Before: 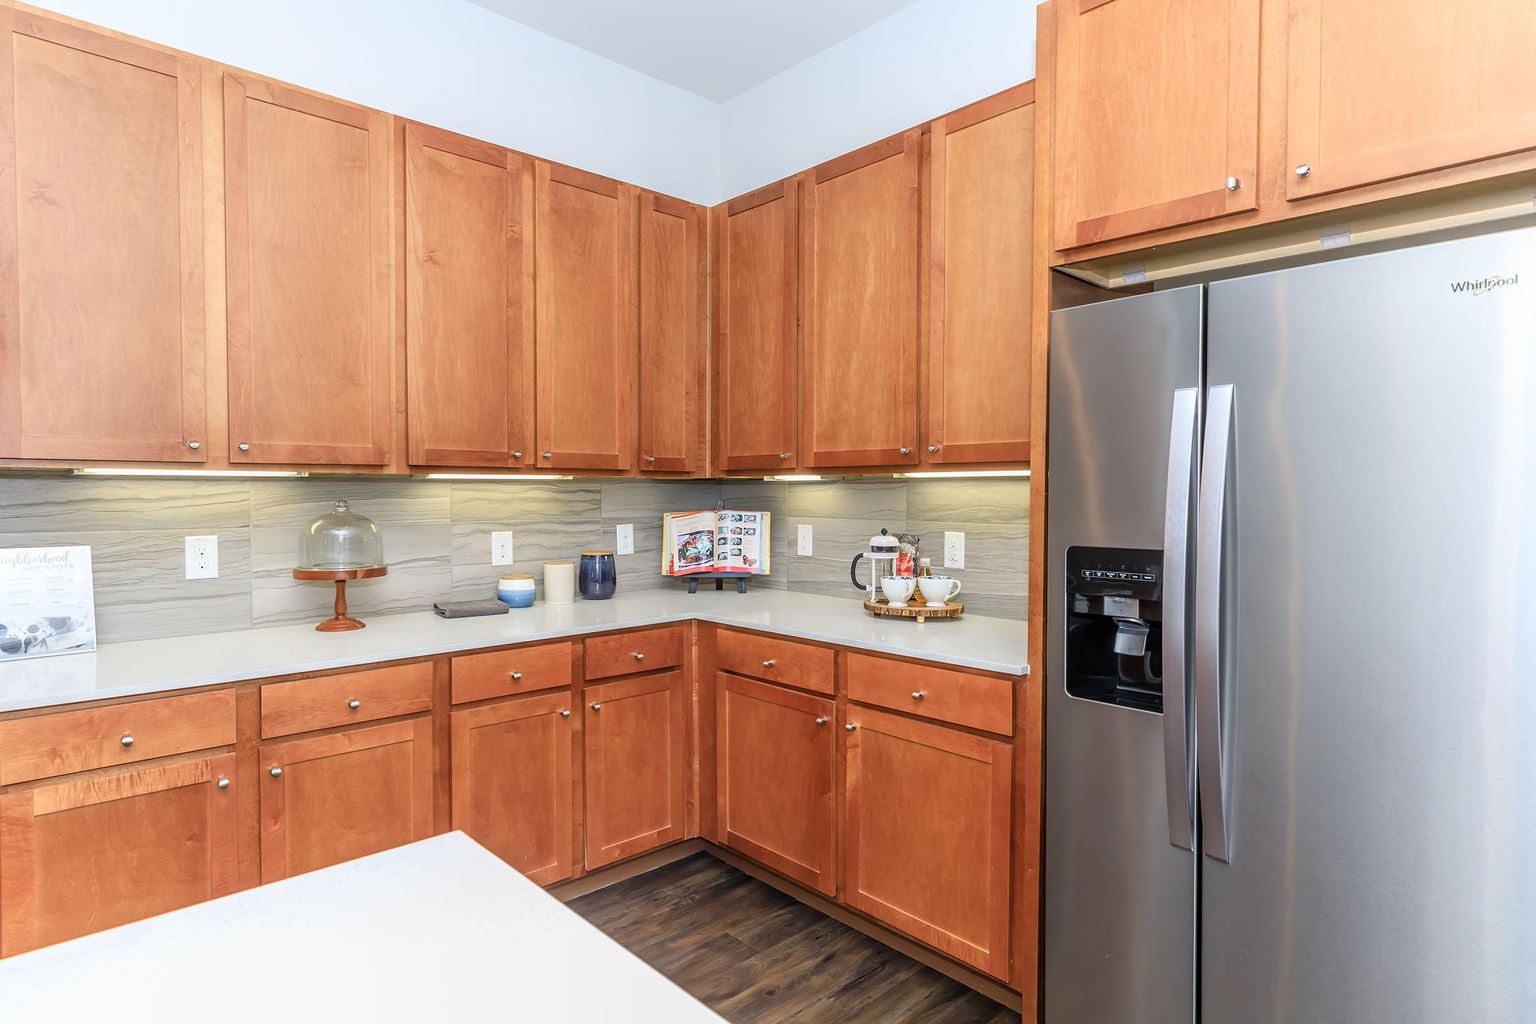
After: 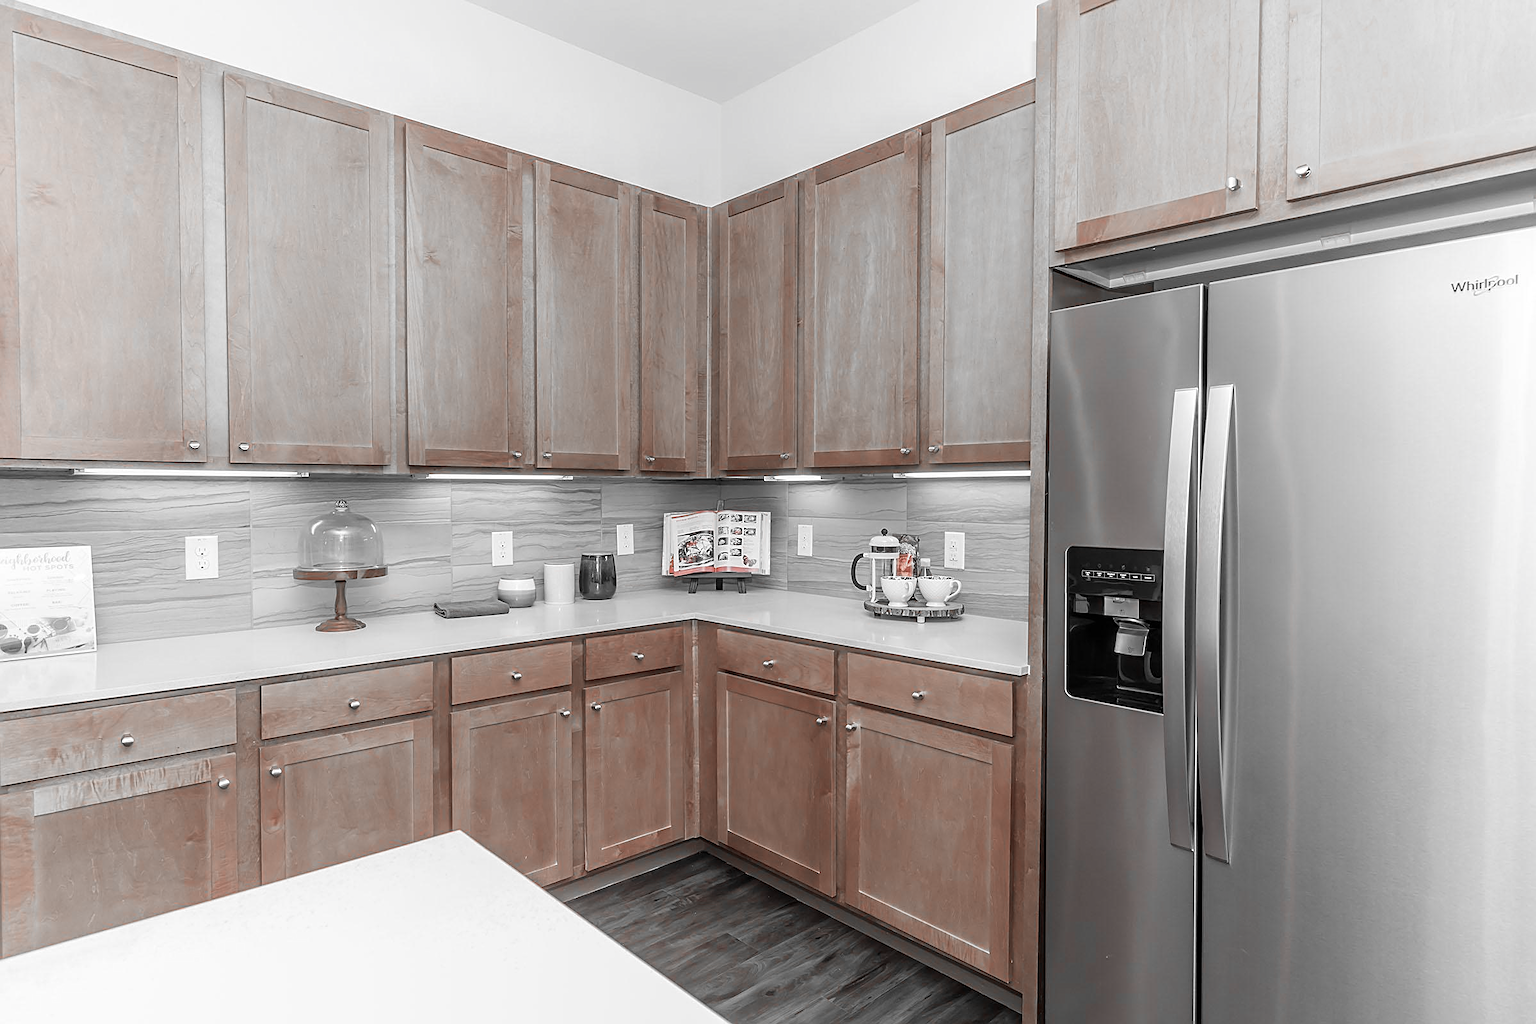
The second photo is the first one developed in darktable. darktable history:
sharpen: on, module defaults
color zones: curves: ch1 [(0, 0.006) (0.094, 0.285) (0.171, 0.001) (0.429, 0.001) (0.571, 0.003) (0.714, 0.004) (0.857, 0.004) (1, 0.006)]
